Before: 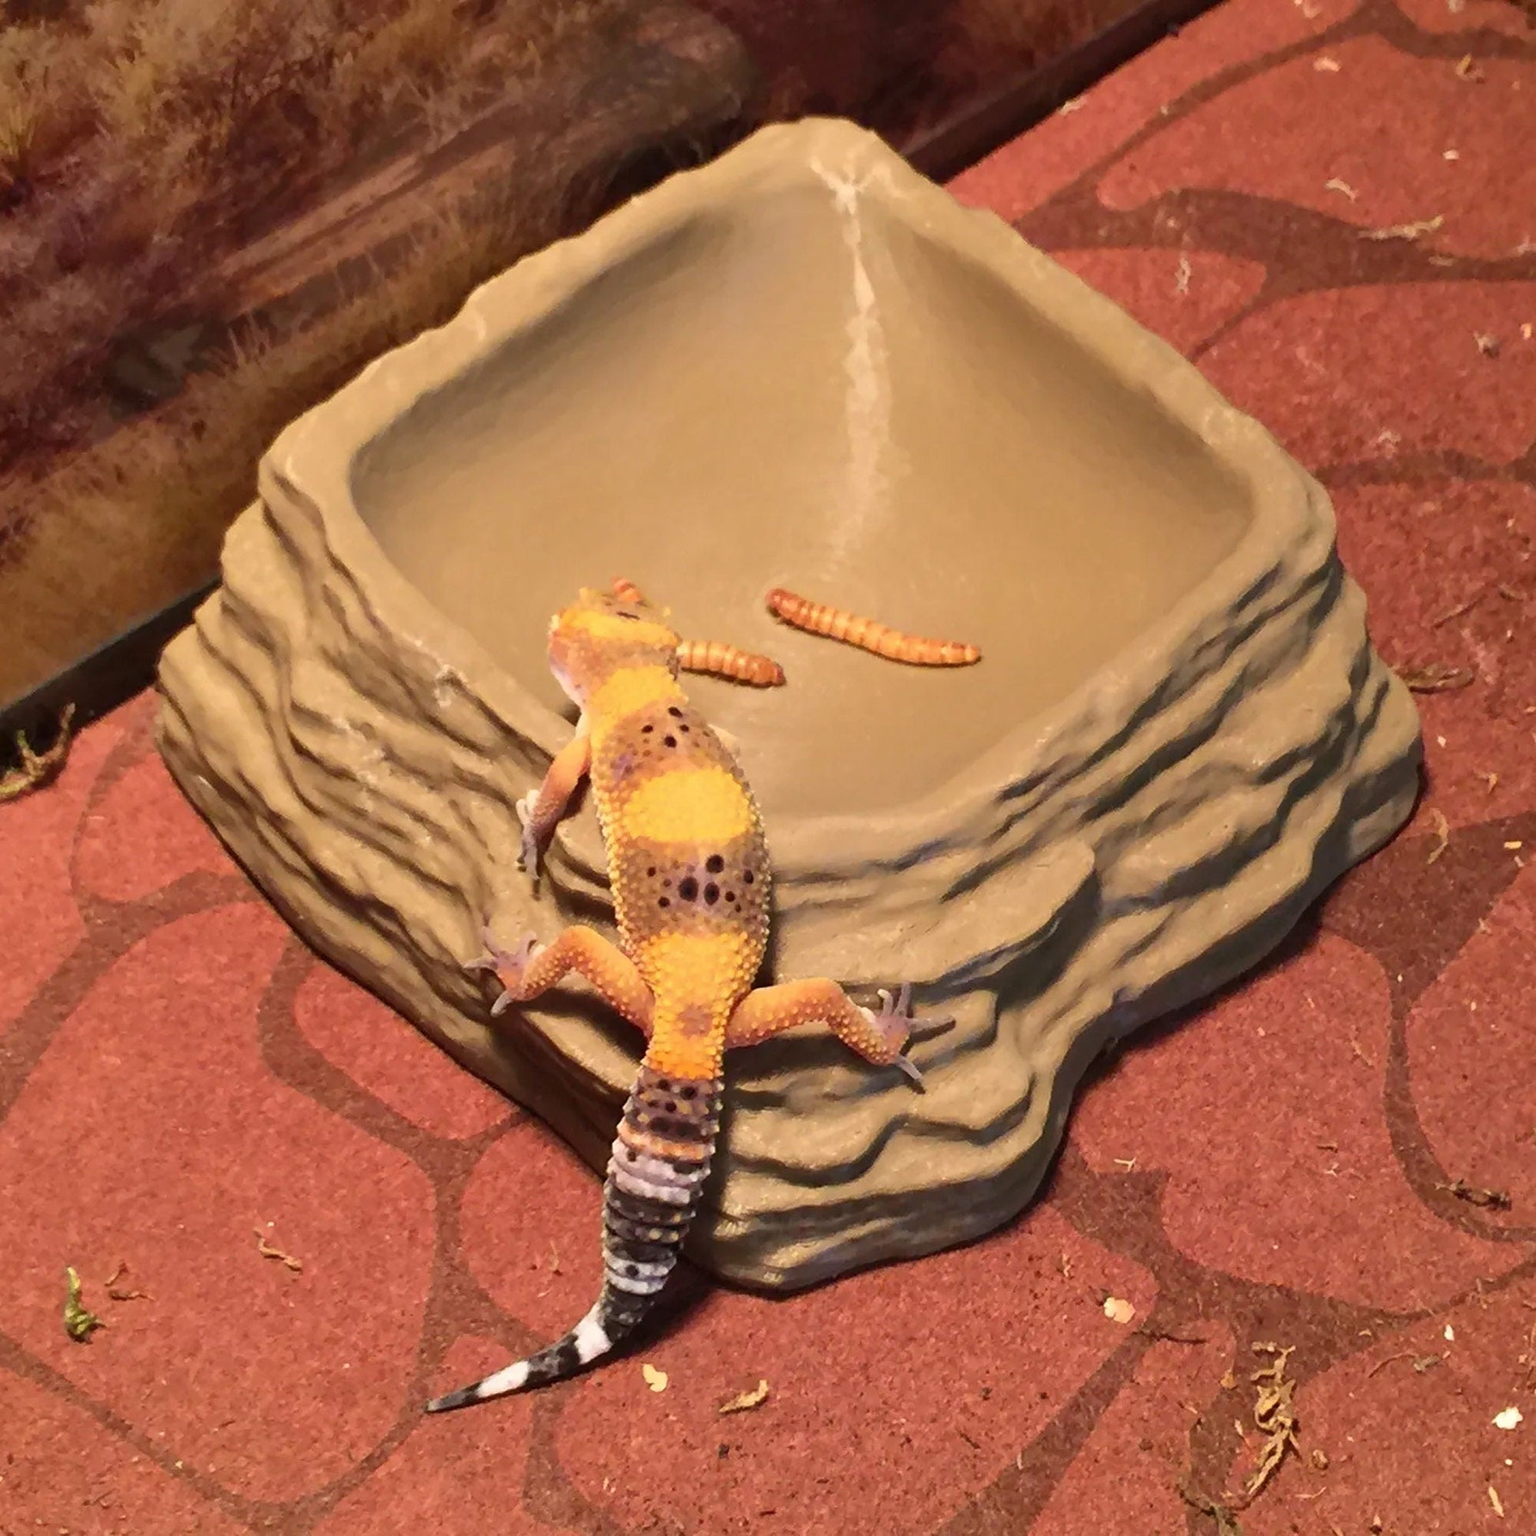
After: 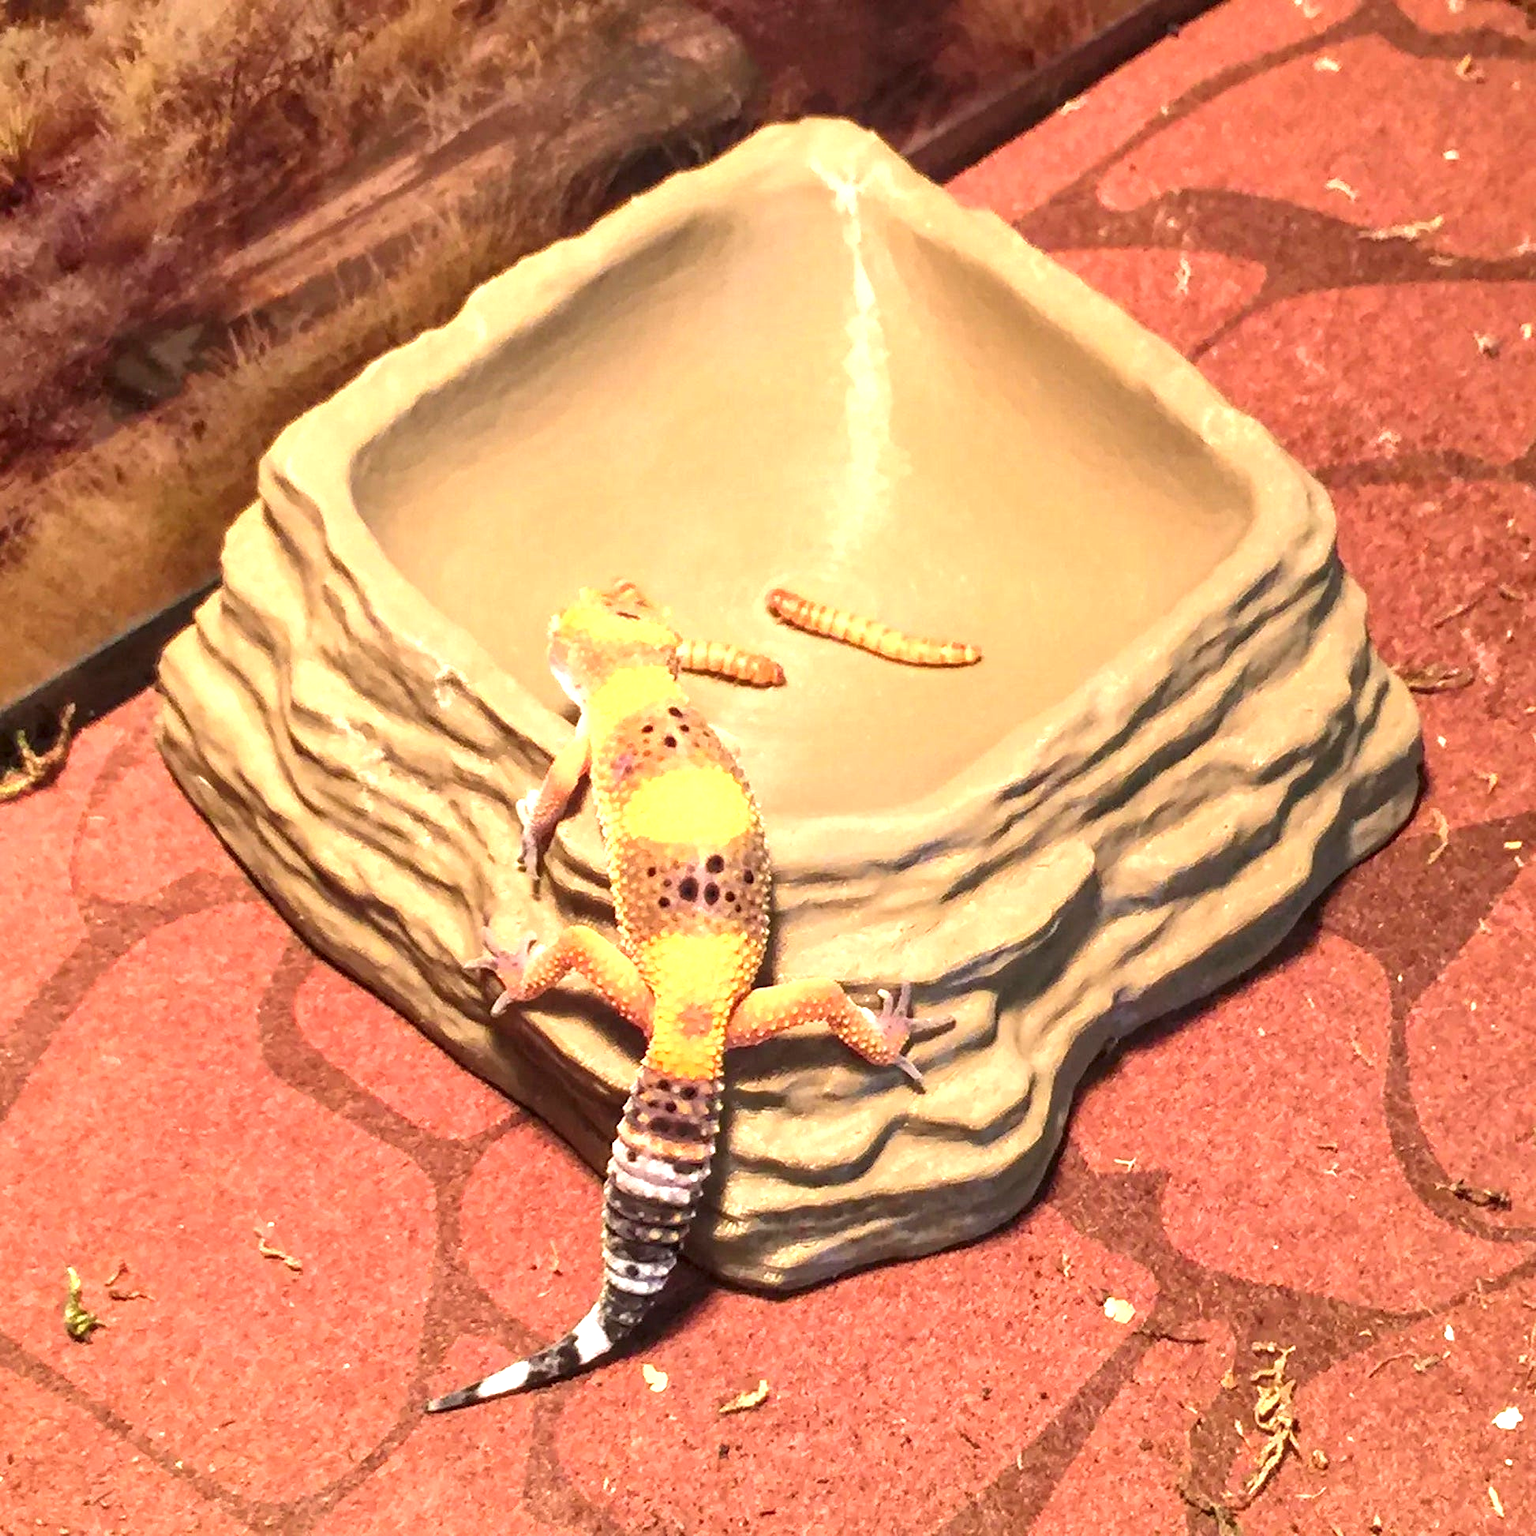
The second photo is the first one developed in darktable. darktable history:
exposure: exposure 1.074 EV, compensate highlight preservation false
local contrast: detail 130%
